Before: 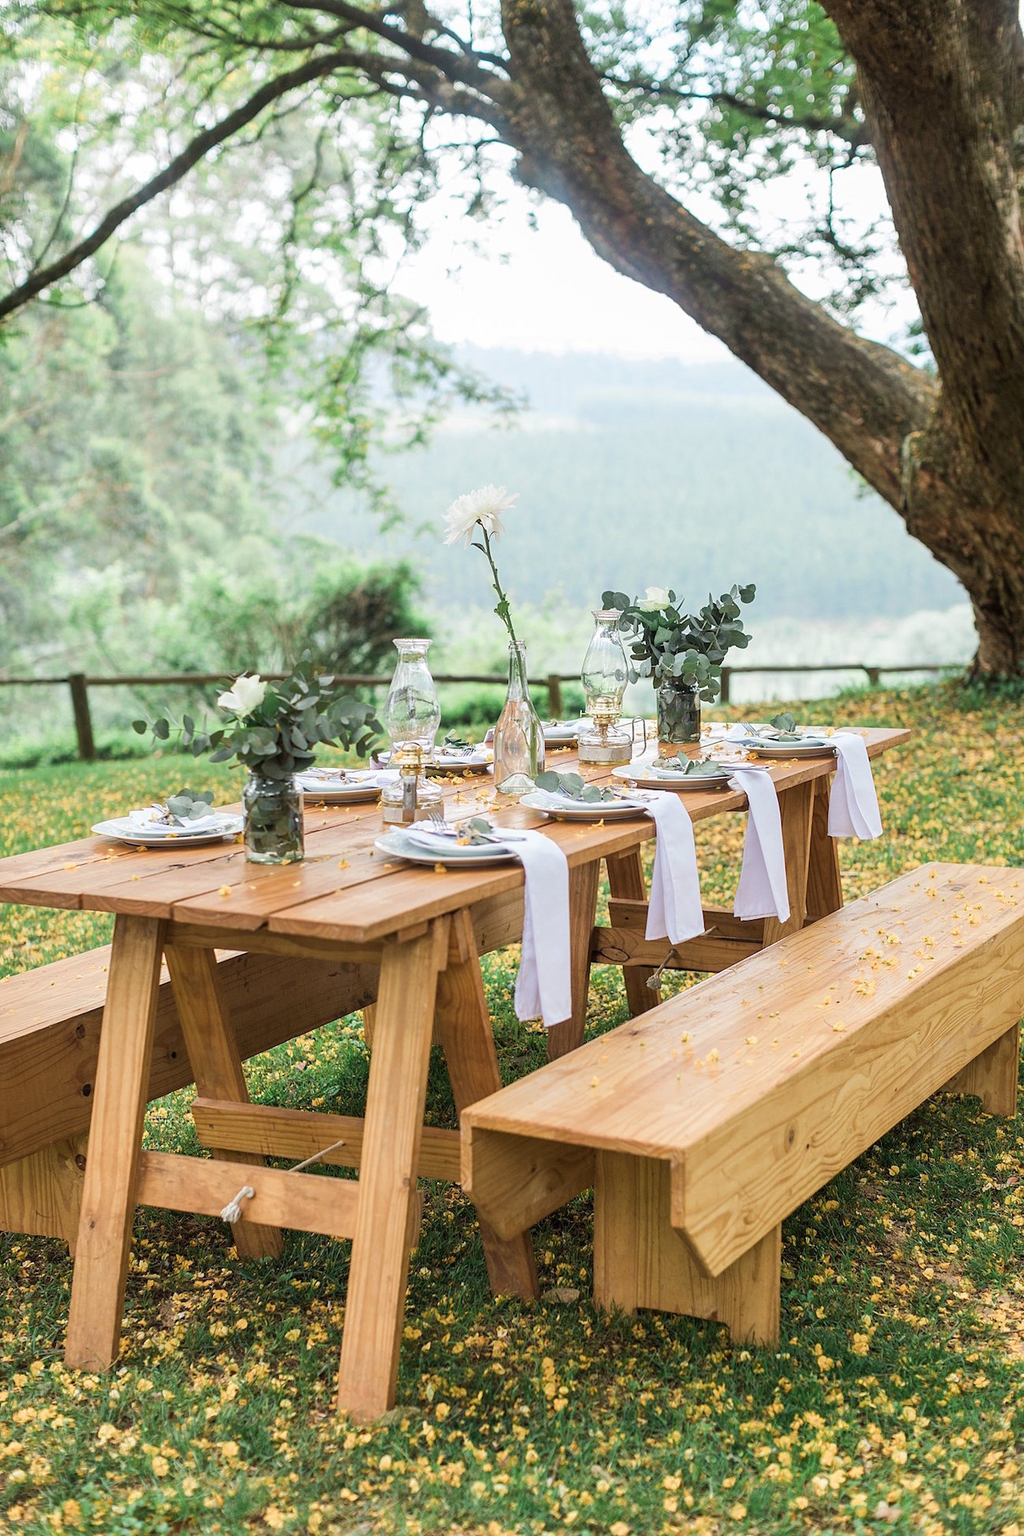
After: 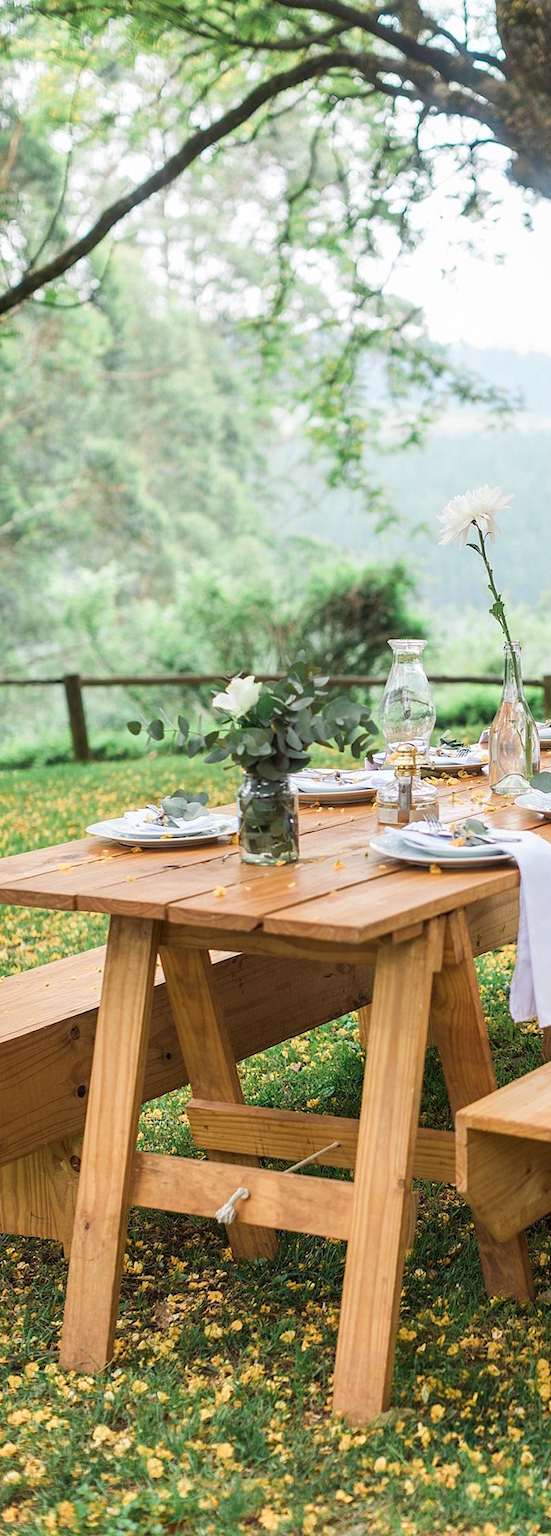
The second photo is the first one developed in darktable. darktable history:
contrast brightness saturation: contrast 0.04, saturation 0.07
tone equalizer: on, module defaults
white balance: emerald 1
crop: left 0.587%, right 45.588%, bottom 0.086%
